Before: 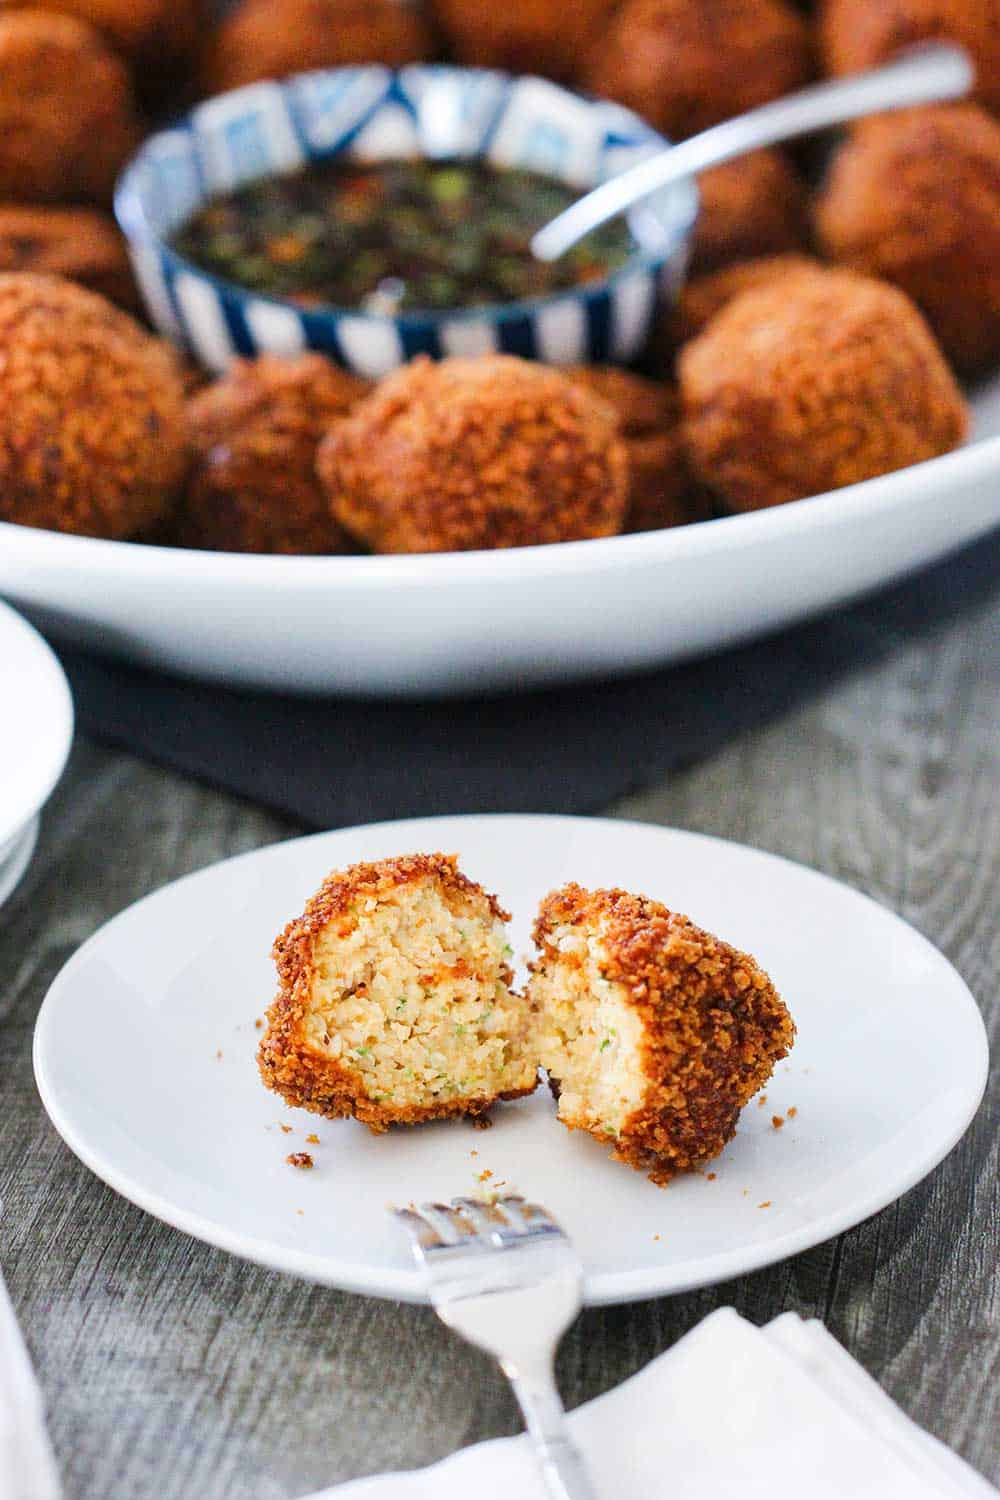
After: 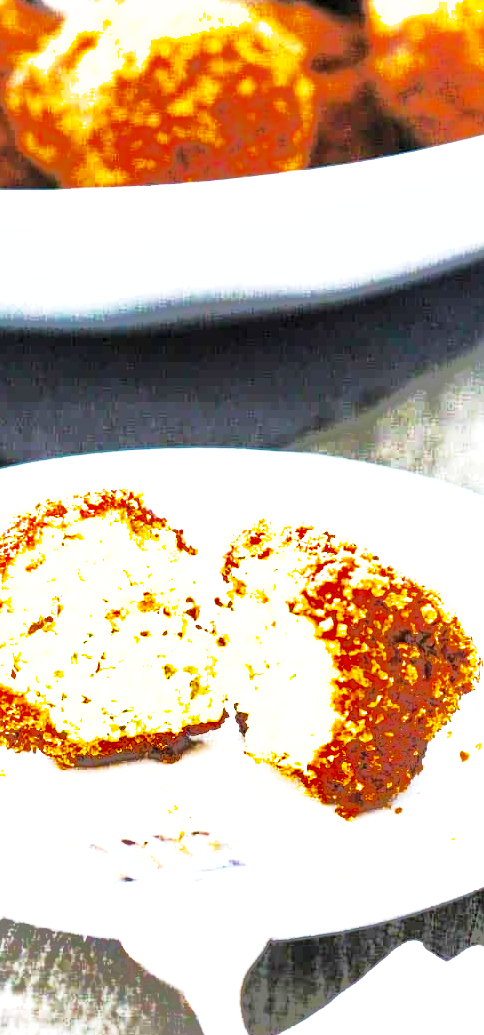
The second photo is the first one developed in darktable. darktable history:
tone equalizer: -8 EV -0.729 EV, -7 EV -0.709 EV, -6 EV -0.624 EV, -5 EV -0.378 EV, -3 EV 0.378 EV, -2 EV 0.6 EV, -1 EV 0.689 EV, +0 EV 0.741 EV, mask exposure compensation -0.502 EV
levels: levels [0.016, 0.5, 0.996]
exposure: black level correction -0.001, exposure 0.906 EV, compensate highlight preservation false
base curve: curves: ch0 [(0, 0) (0.557, 0.834) (1, 1)], preserve colors none
shadows and highlights: shadows 25.7, highlights -70.58
crop: left 31.321%, top 24.41%, right 20.237%, bottom 6.544%
